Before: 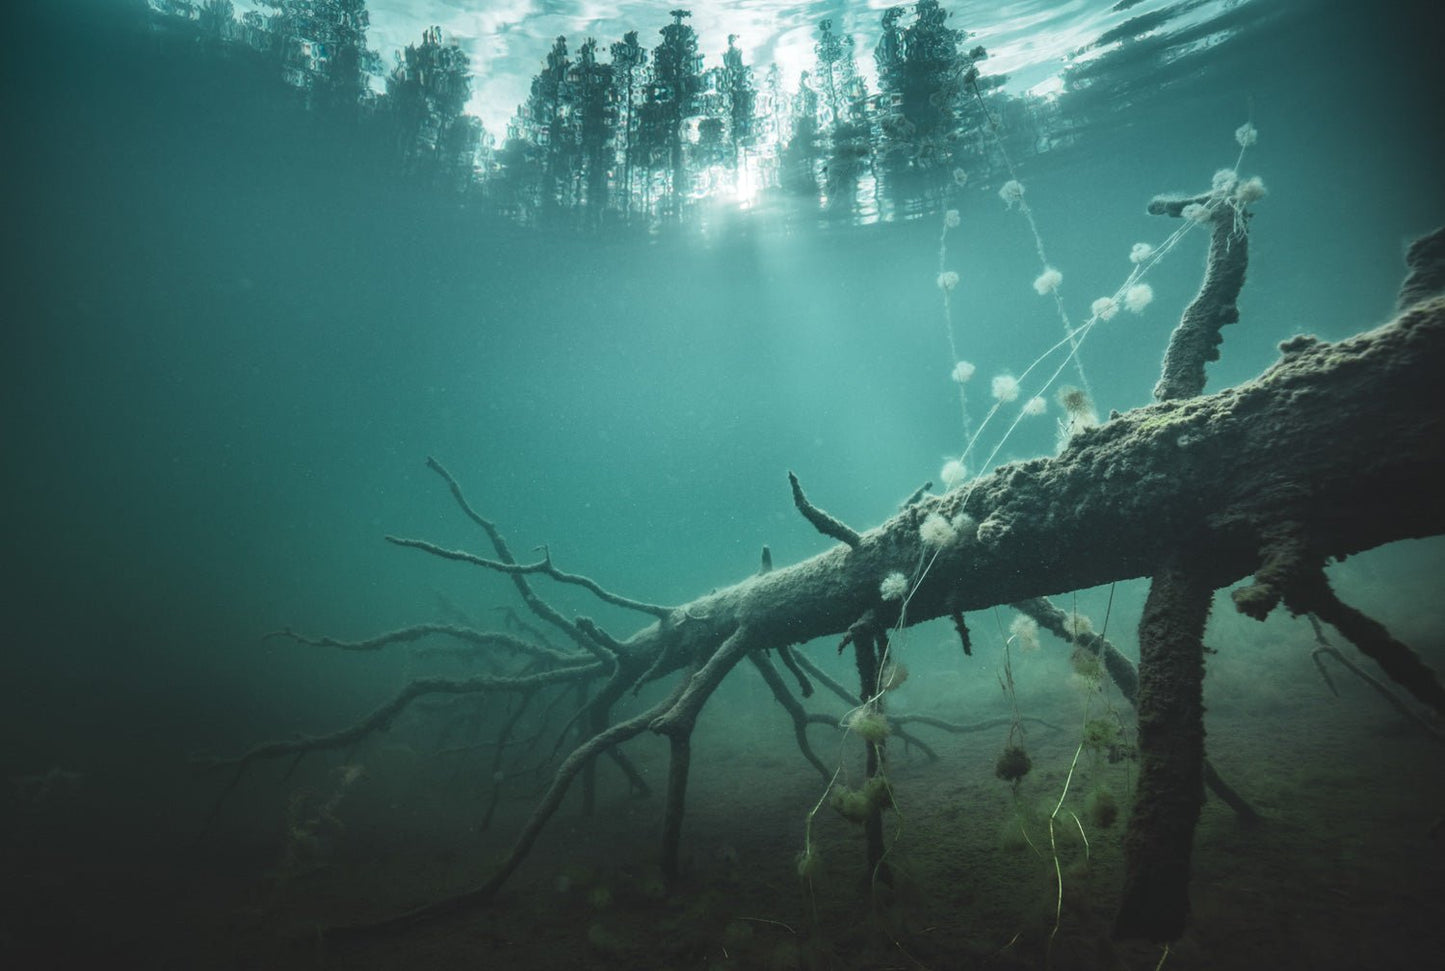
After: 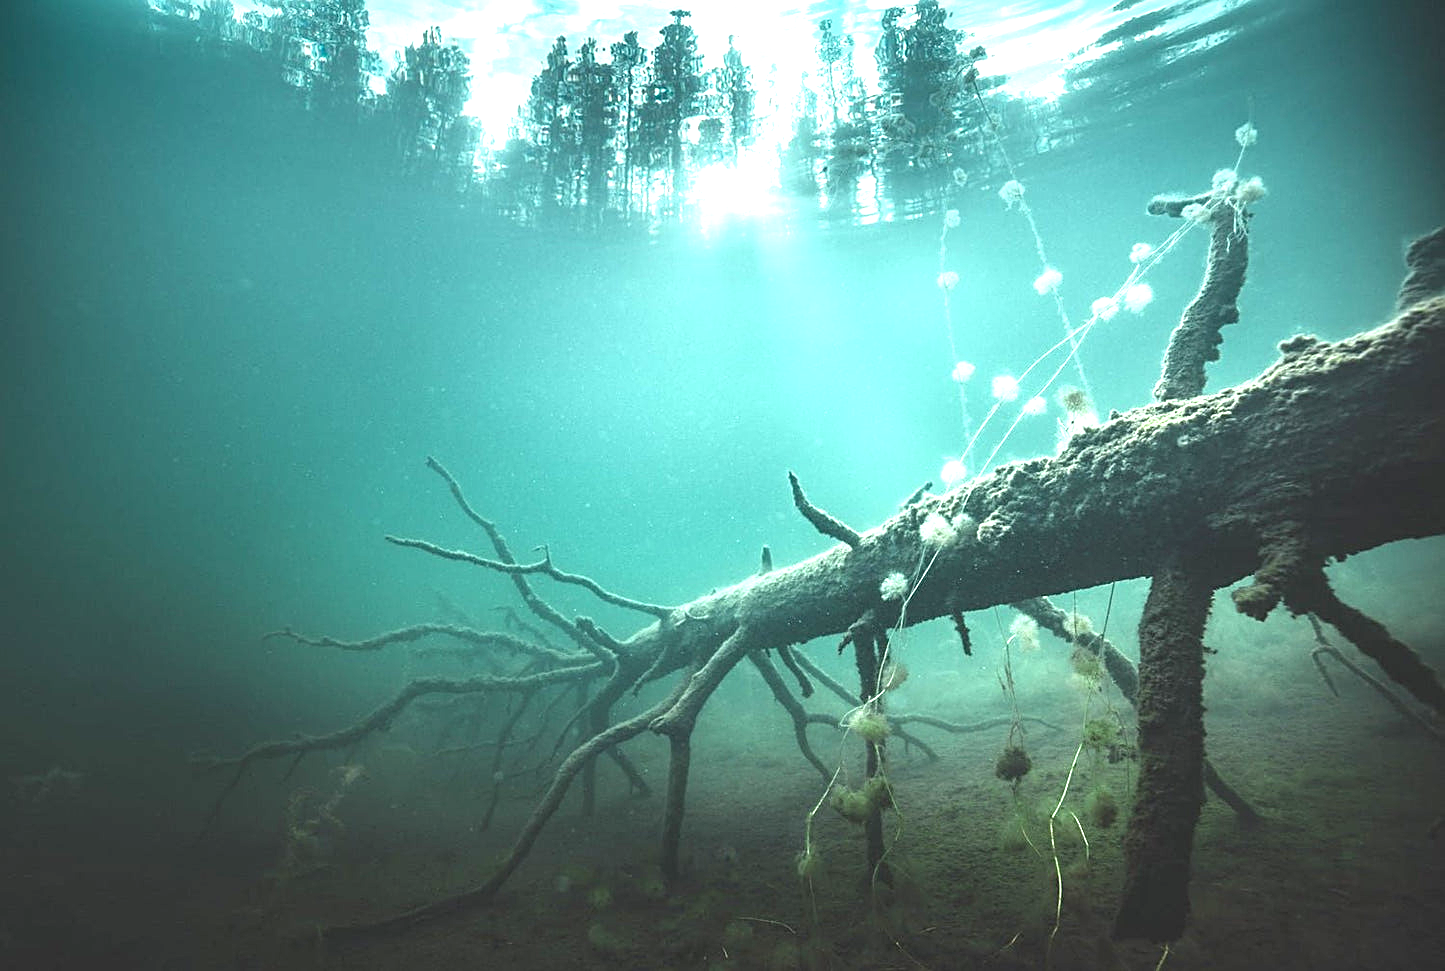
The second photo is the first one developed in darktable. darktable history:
exposure: black level correction 0.001, exposure 1.3 EV, compensate highlight preservation false
sharpen: amount 0.575
